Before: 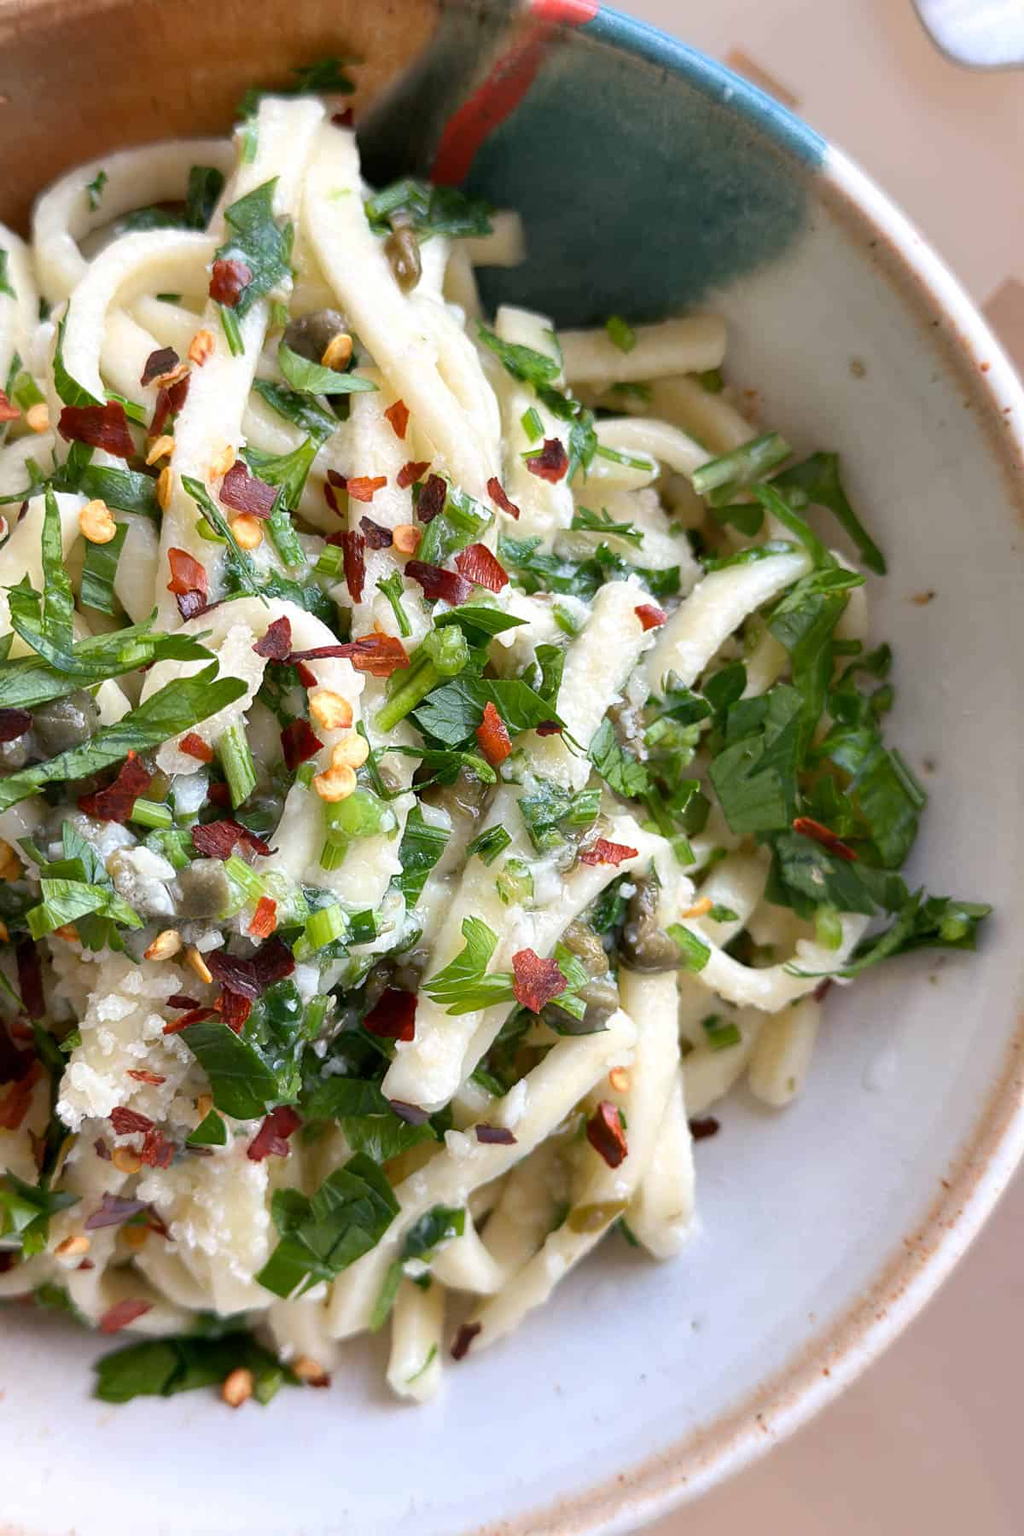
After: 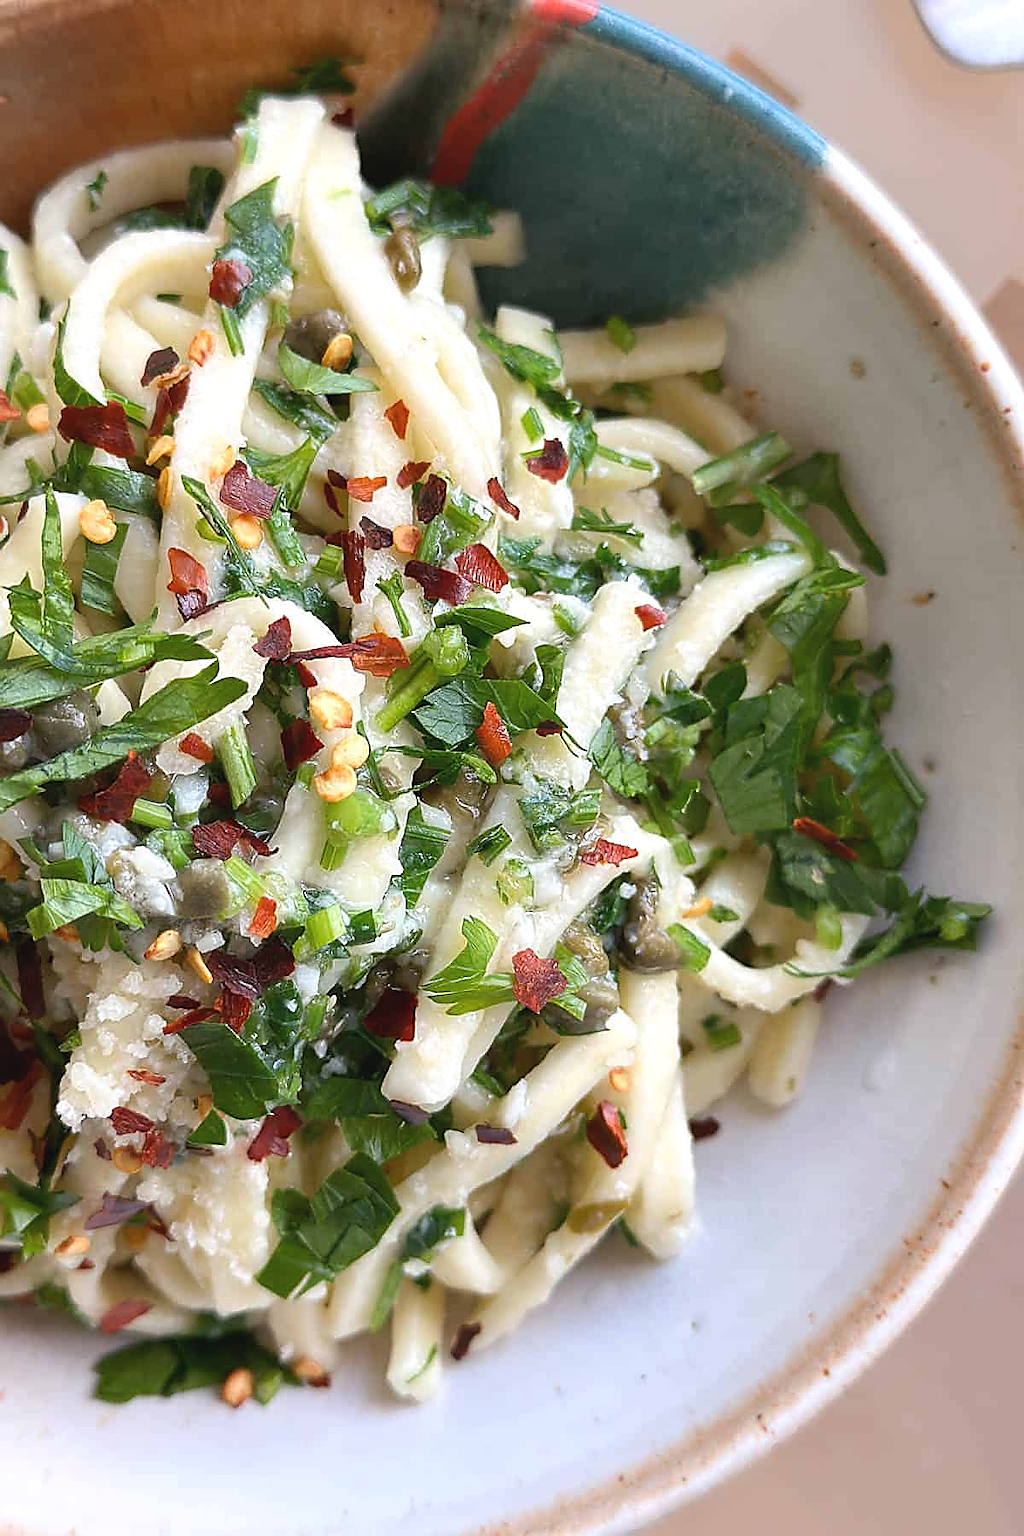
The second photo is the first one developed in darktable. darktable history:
exposure: black level correction -0.004, exposure 0.053 EV, compensate highlight preservation false
sharpen: radius 1.352, amount 1.26, threshold 0.835
